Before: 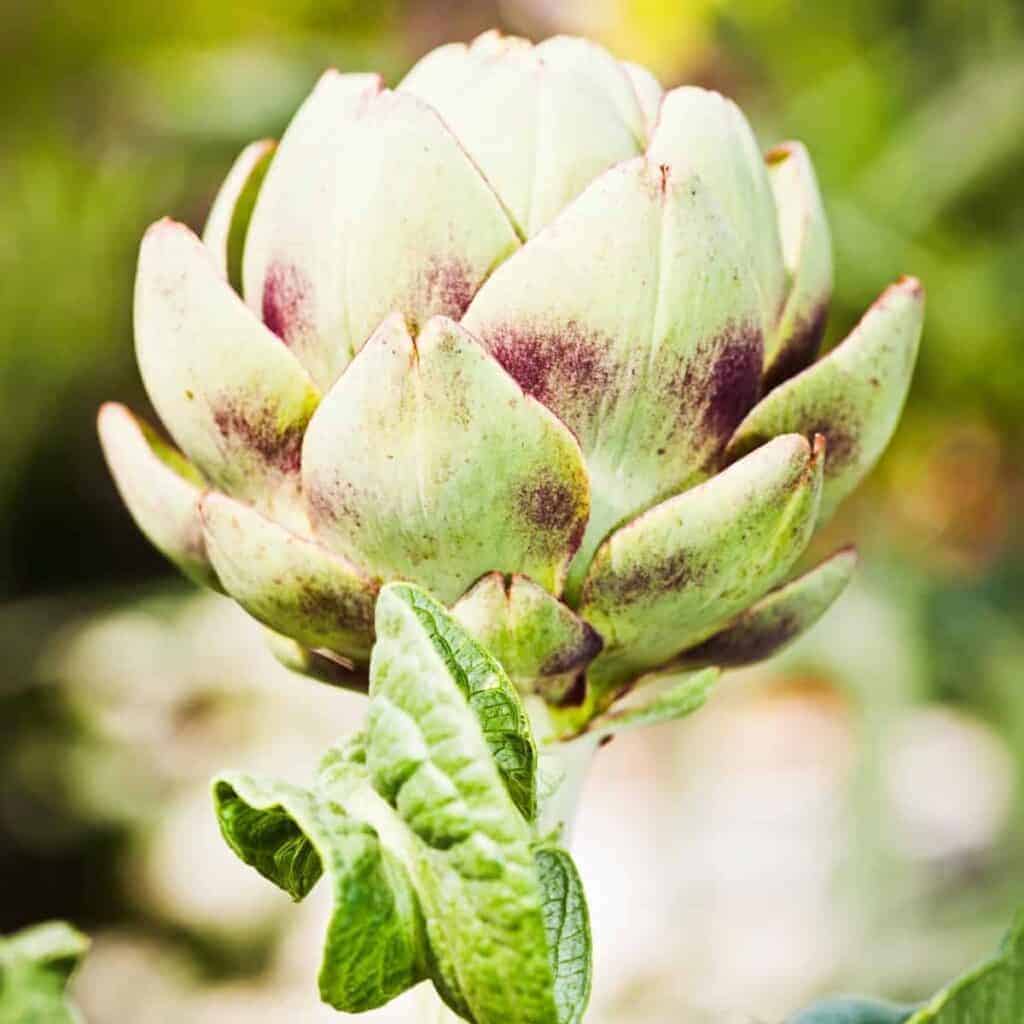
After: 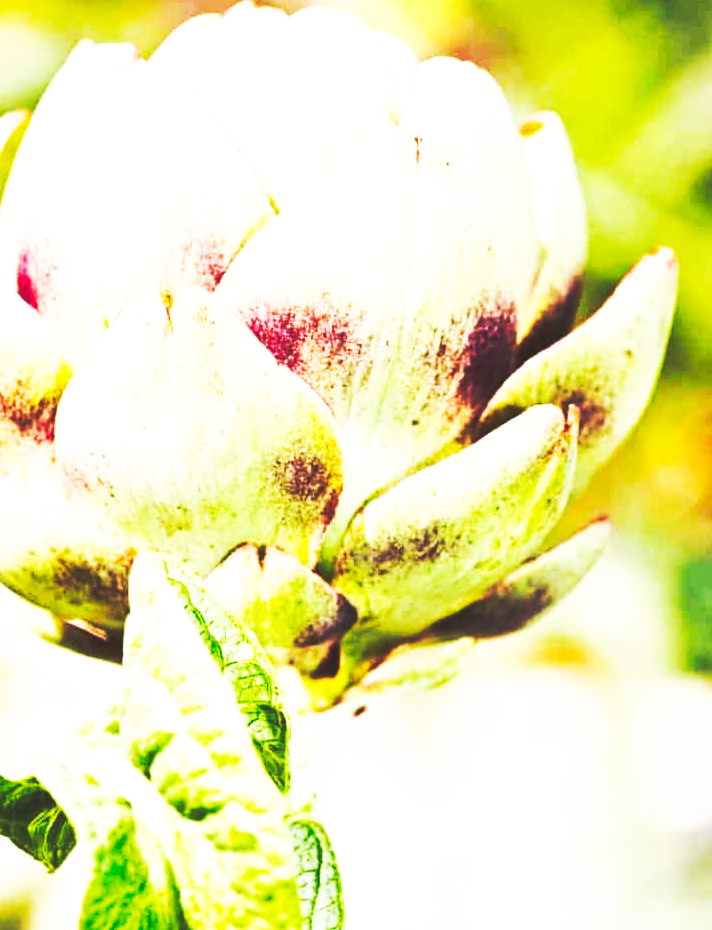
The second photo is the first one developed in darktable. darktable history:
crop and rotate: left 24.034%, top 2.838%, right 6.406%, bottom 6.299%
base curve: curves: ch0 [(0, 0.015) (0.085, 0.116) (0.134, 0.298) (0.19, 0.545) (0.296, 0.764) (0.599, 0.982) (1, 1)], preserve colors none
